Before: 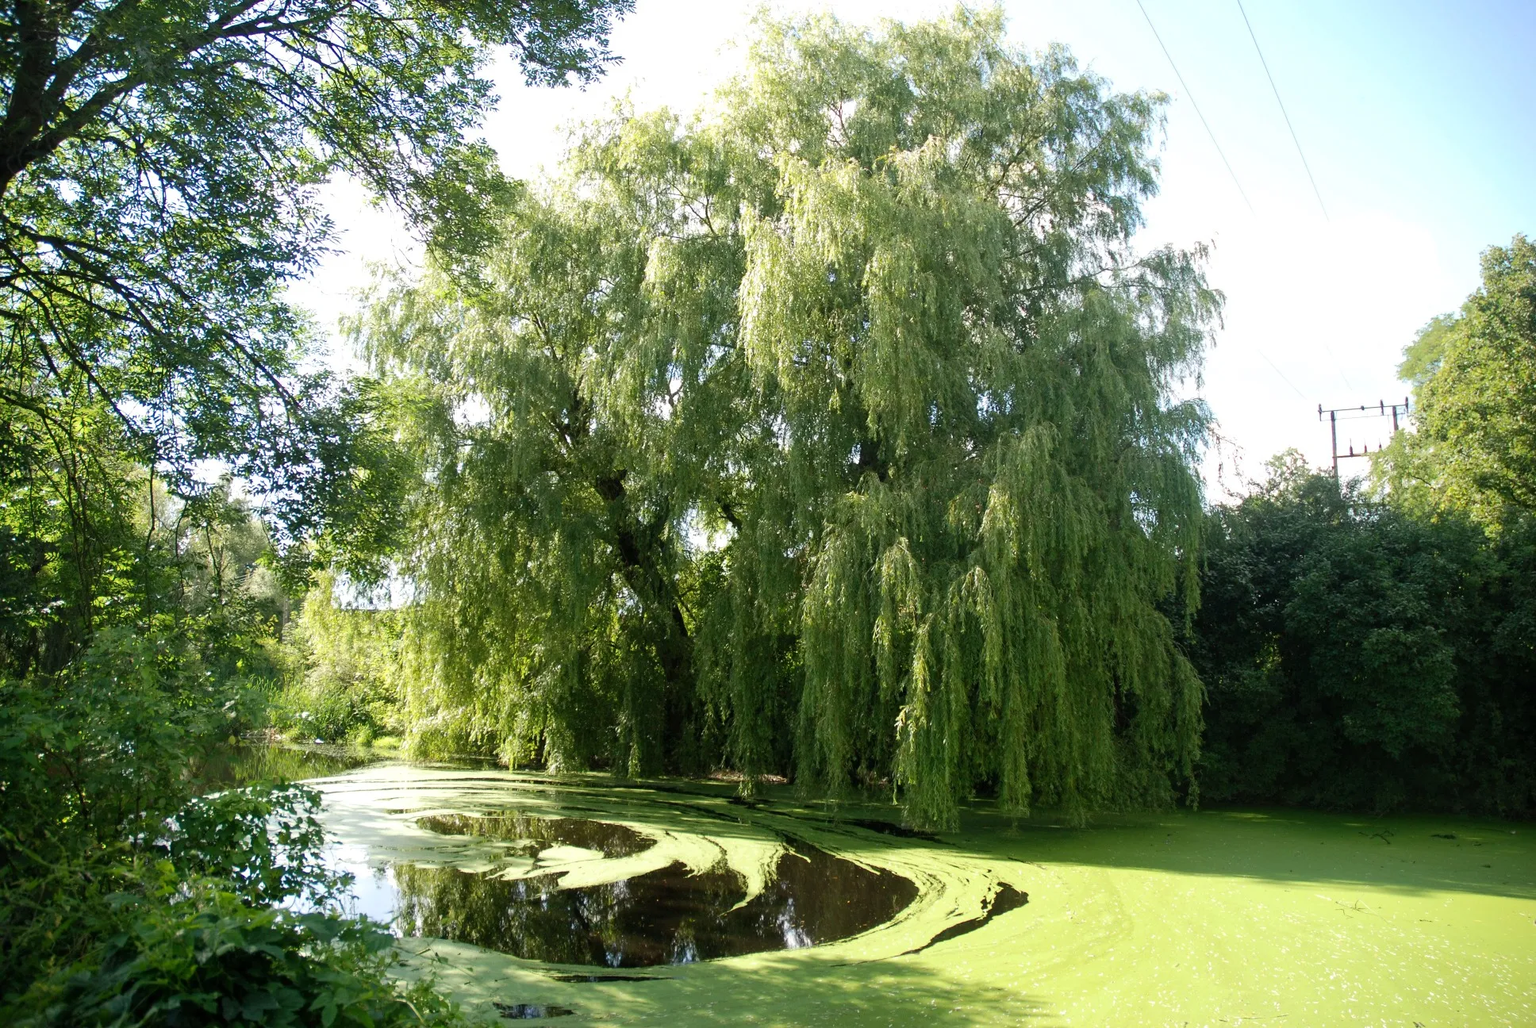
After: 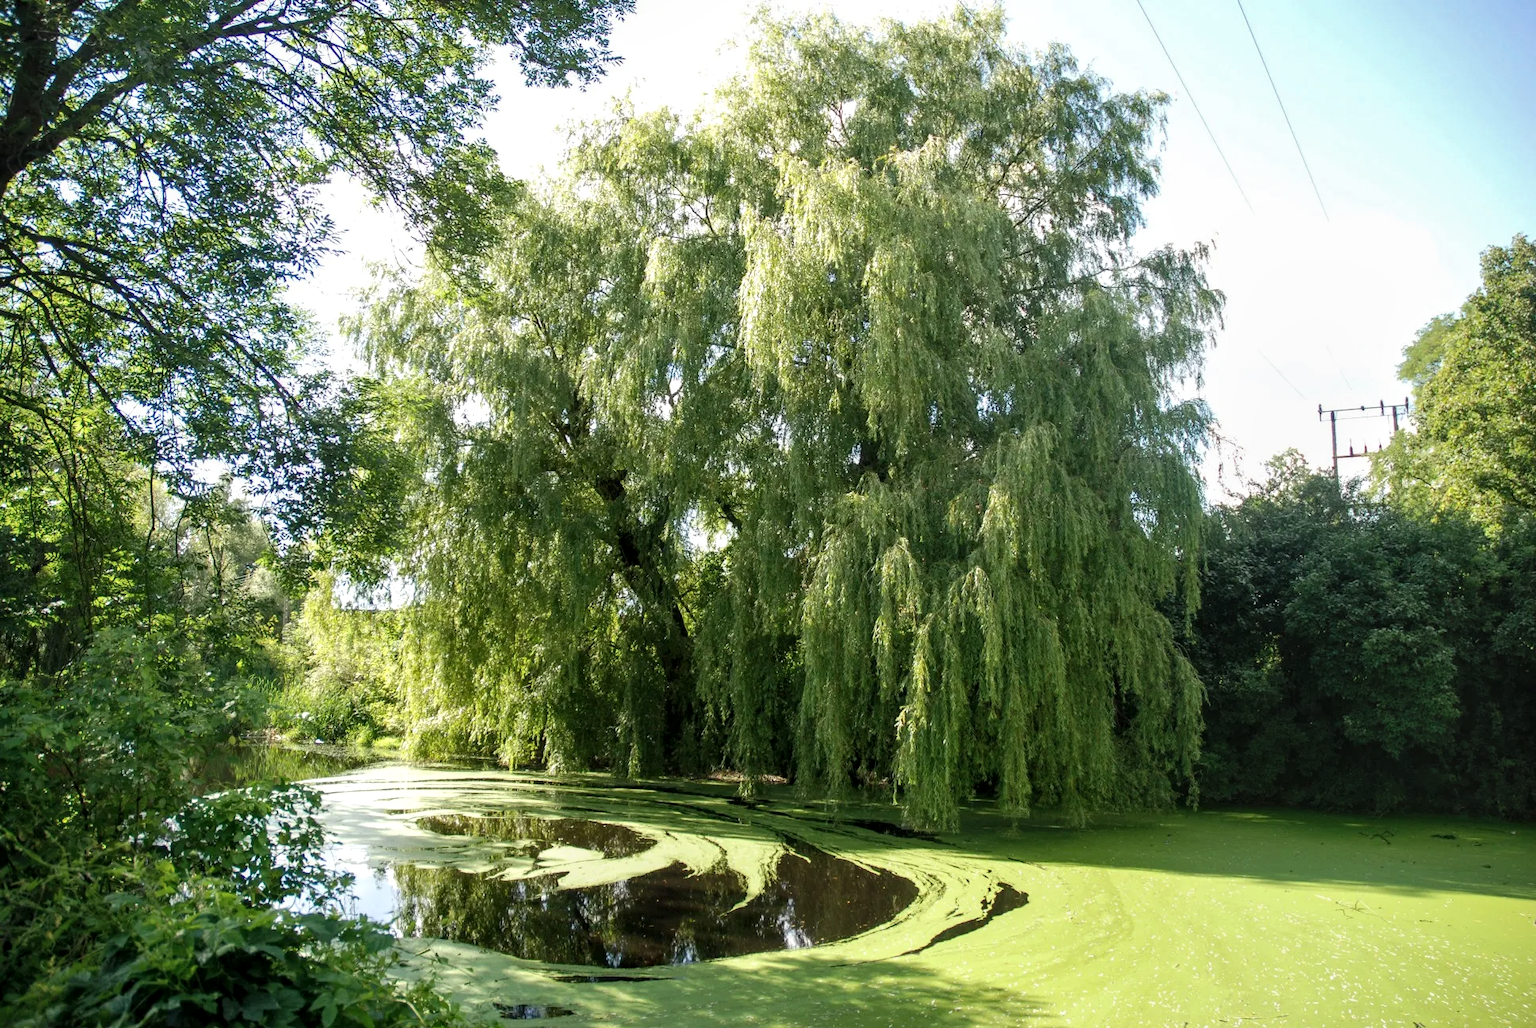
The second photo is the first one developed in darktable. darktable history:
local contrast: on, module defaults
shadows and highlights: radius 125.46, shadows 30.51, highlights -30.51, low approximation 0.01, soften with gaussian
